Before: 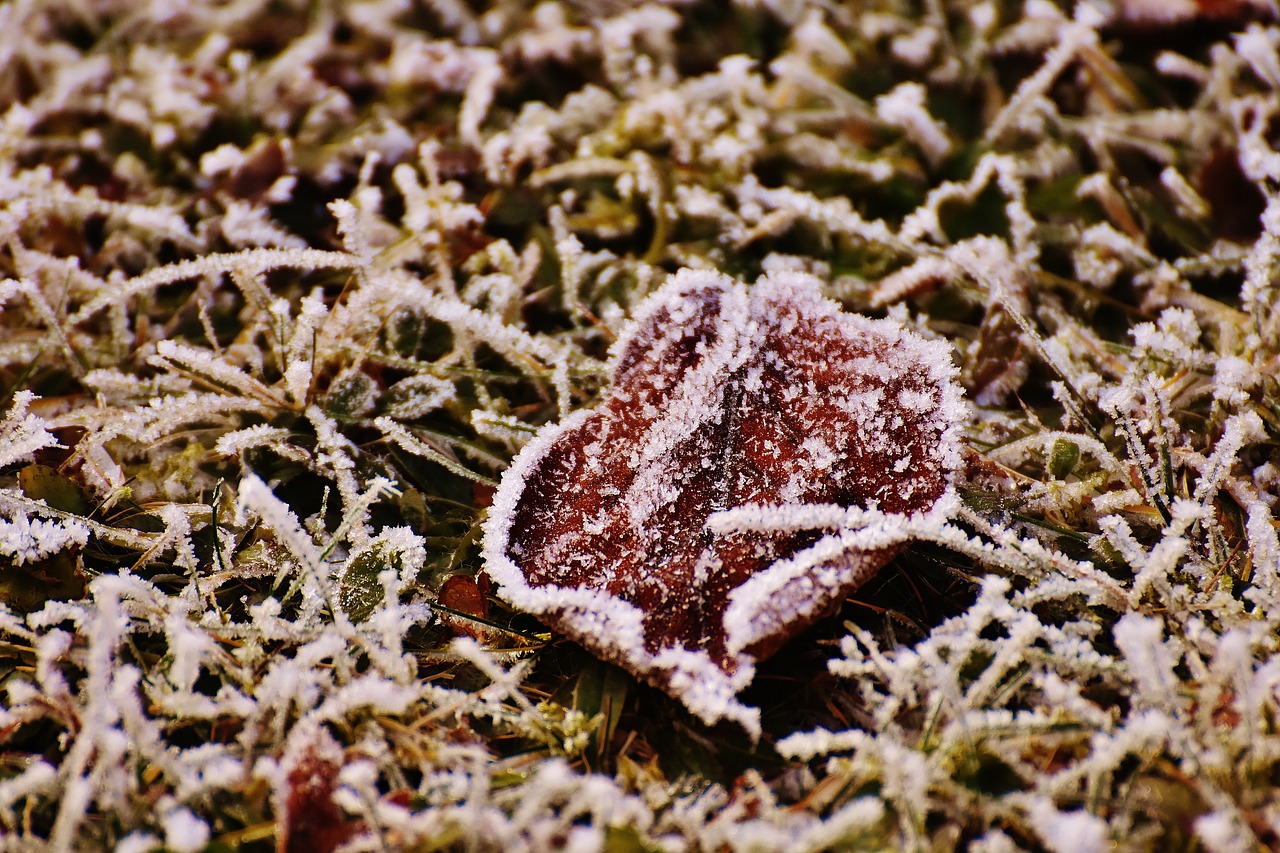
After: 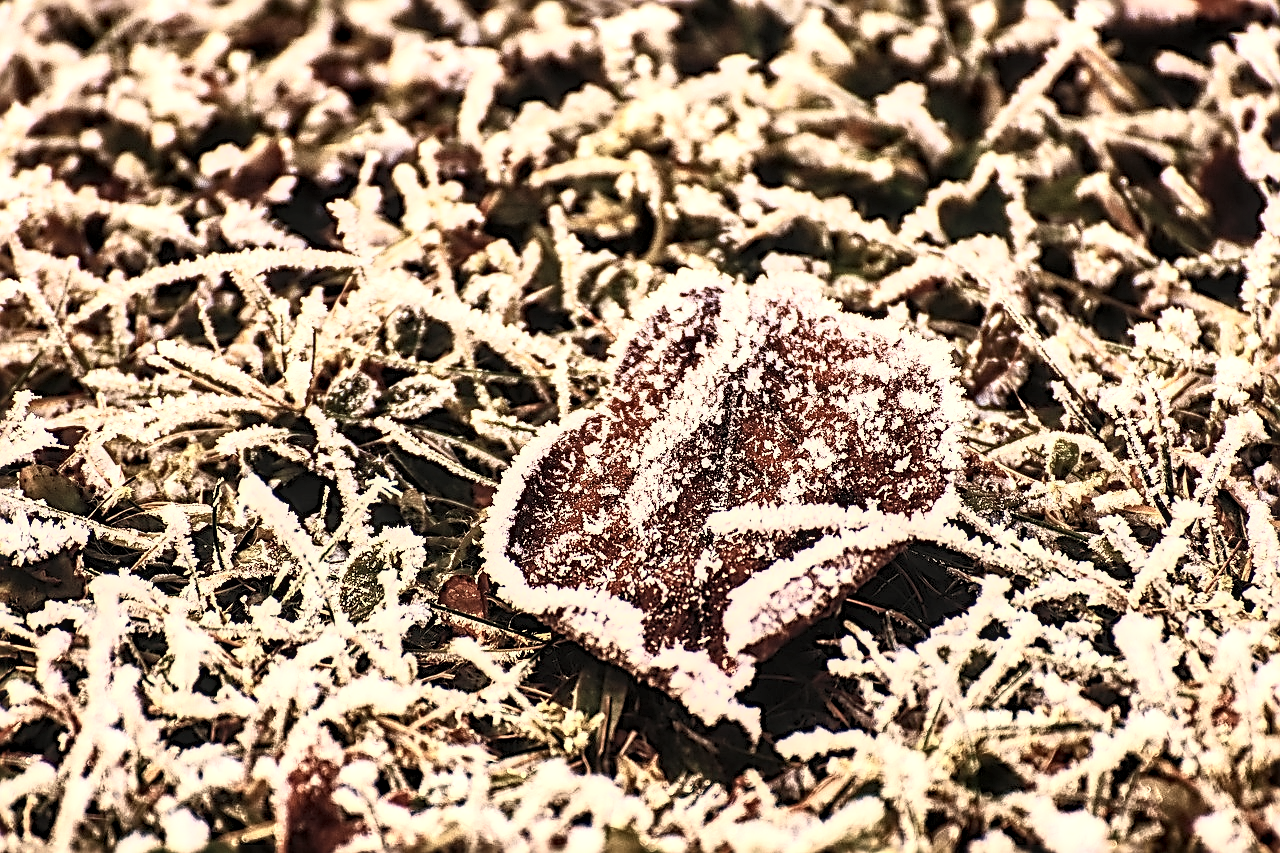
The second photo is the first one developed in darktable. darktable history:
sharpen: radius 3.025, amount 0.757
contrast brightness saturation: contrast 0.57, brightness 0.57, saturation -0.34
white balance: red 1.123, blue 0.83
exposure: compensate highlight preservation false
local contrast: highlights 60%, shadows 60%, detail 160%
